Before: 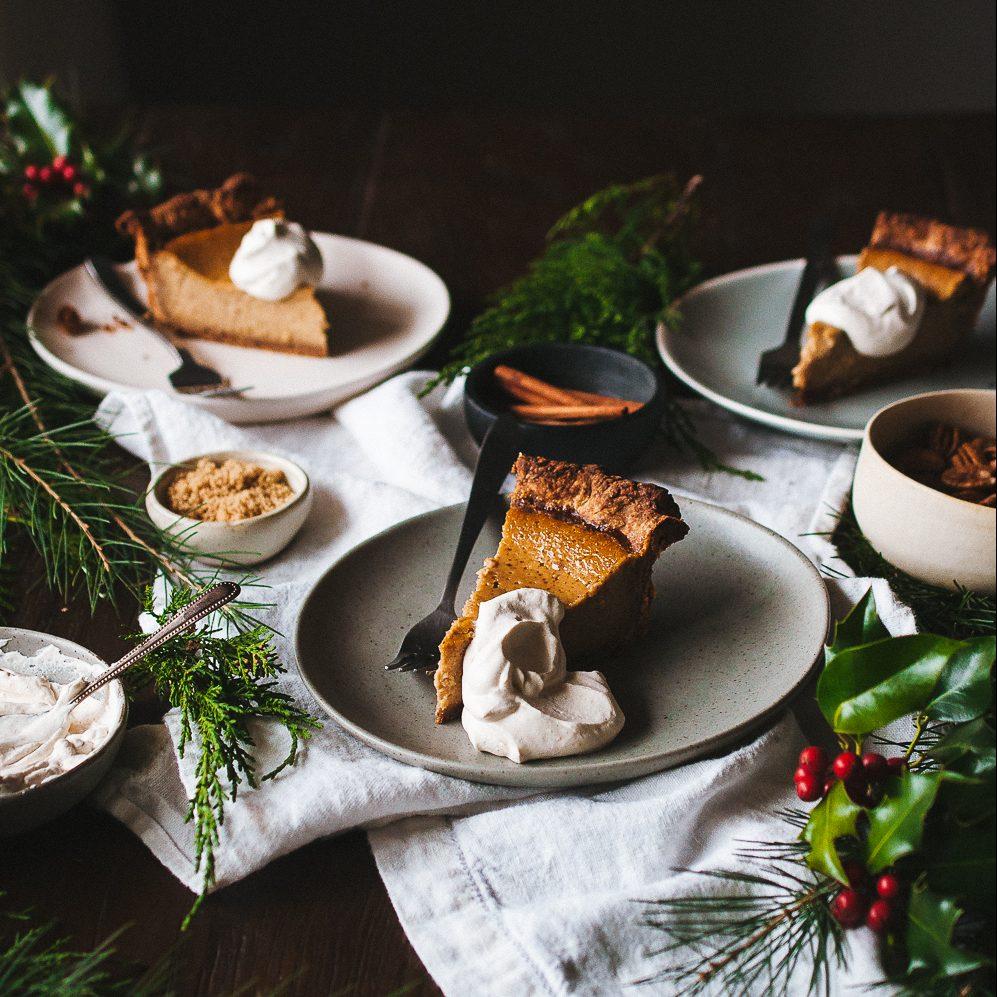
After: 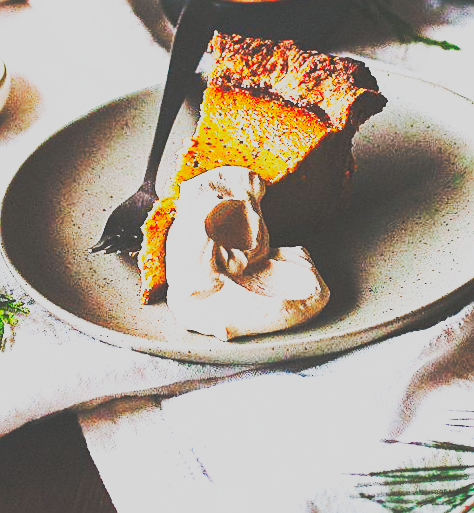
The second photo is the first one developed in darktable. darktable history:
crop: left 29.672%, top 41.786%, right 20.851%, bottom 3.487%
exposure: black level correction 0, exposure 0.7 EV, compensate exposure bias true, compensate highlight preservation false
contrast brightness saturation: contrast -0.28
sharpen: on, module defaults
rotate and perspective: rotation -2.12°, lens shift (vertical) 0.009, lens shift (horizontal) -0.008, automatic cropping original format, crop left 0.036, crop right 0.964, crop top 0.05, crop bottom 0.959
base curve: curves: ch0 [(0, 0.015) (0.085, 0.116) (0.134, 0.298) (0.19, 0.545) (0.296, 0.764) (0.599, 0.982) (1, 1)], preserve colors none
